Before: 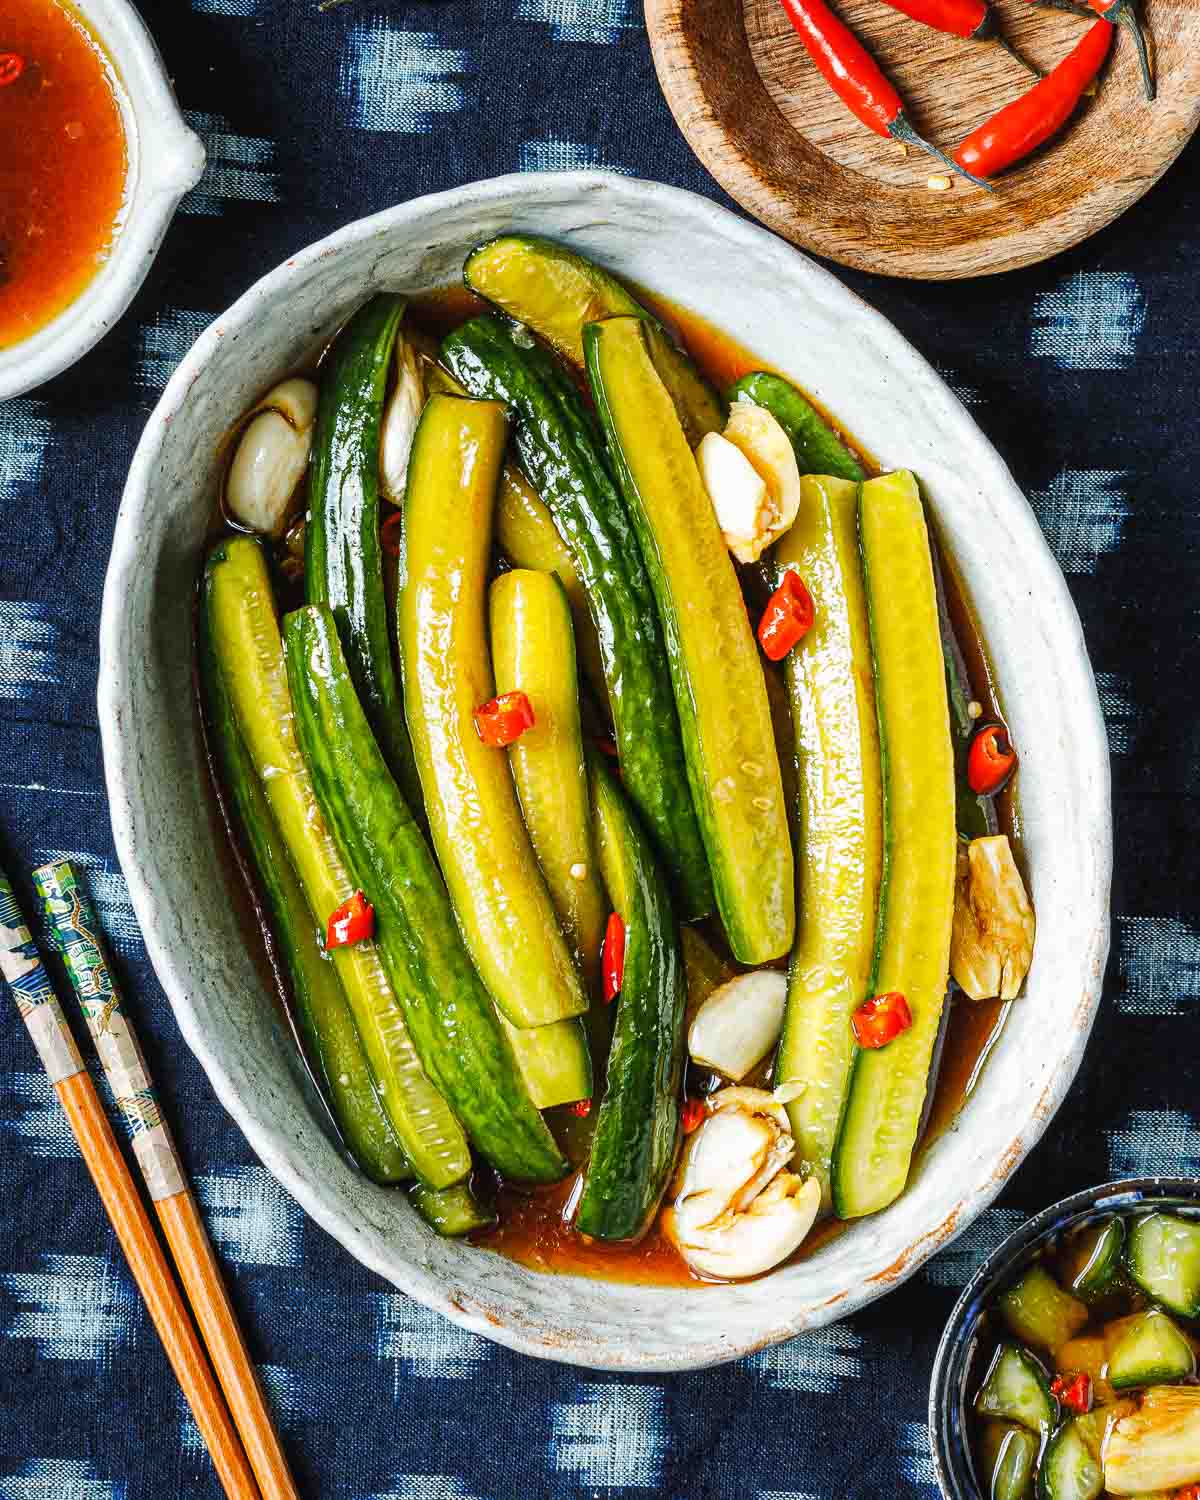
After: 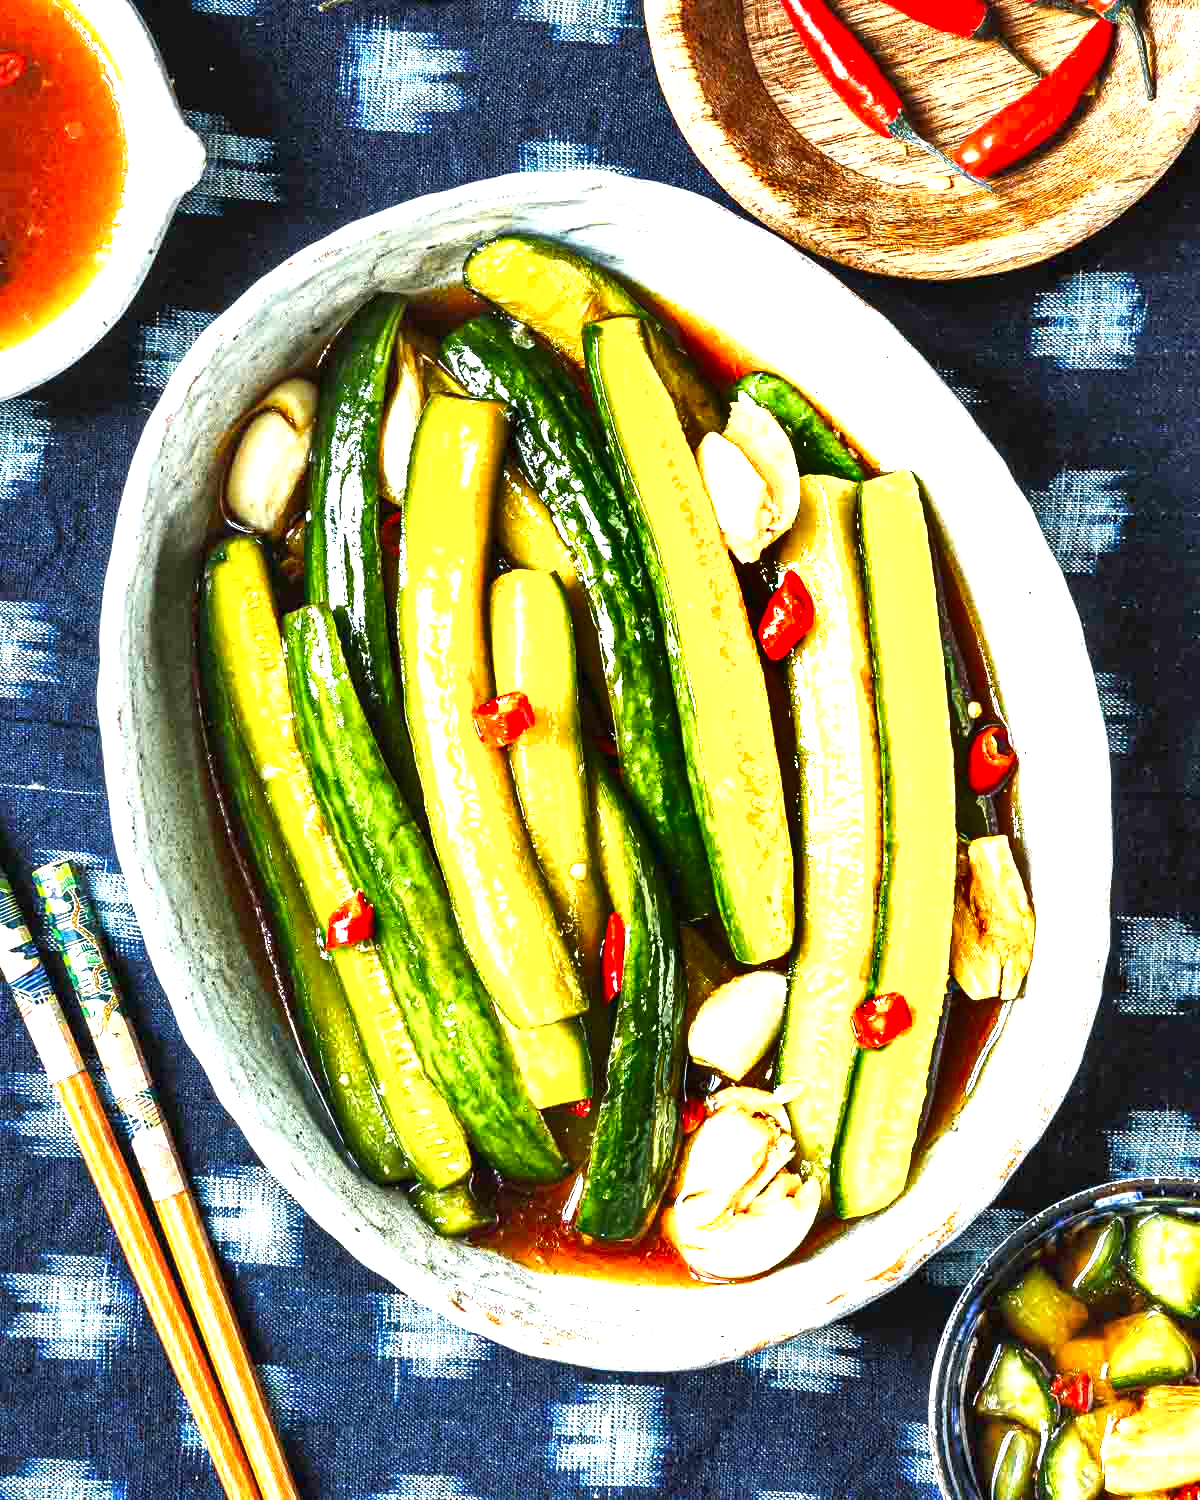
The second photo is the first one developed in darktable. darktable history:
exposure: black level correction 0.001, exposure 1.398 EV, compensate exposure bias true, compensate highlight preservation false
shadows and highlights: radius 133.83, soften with gaussian
